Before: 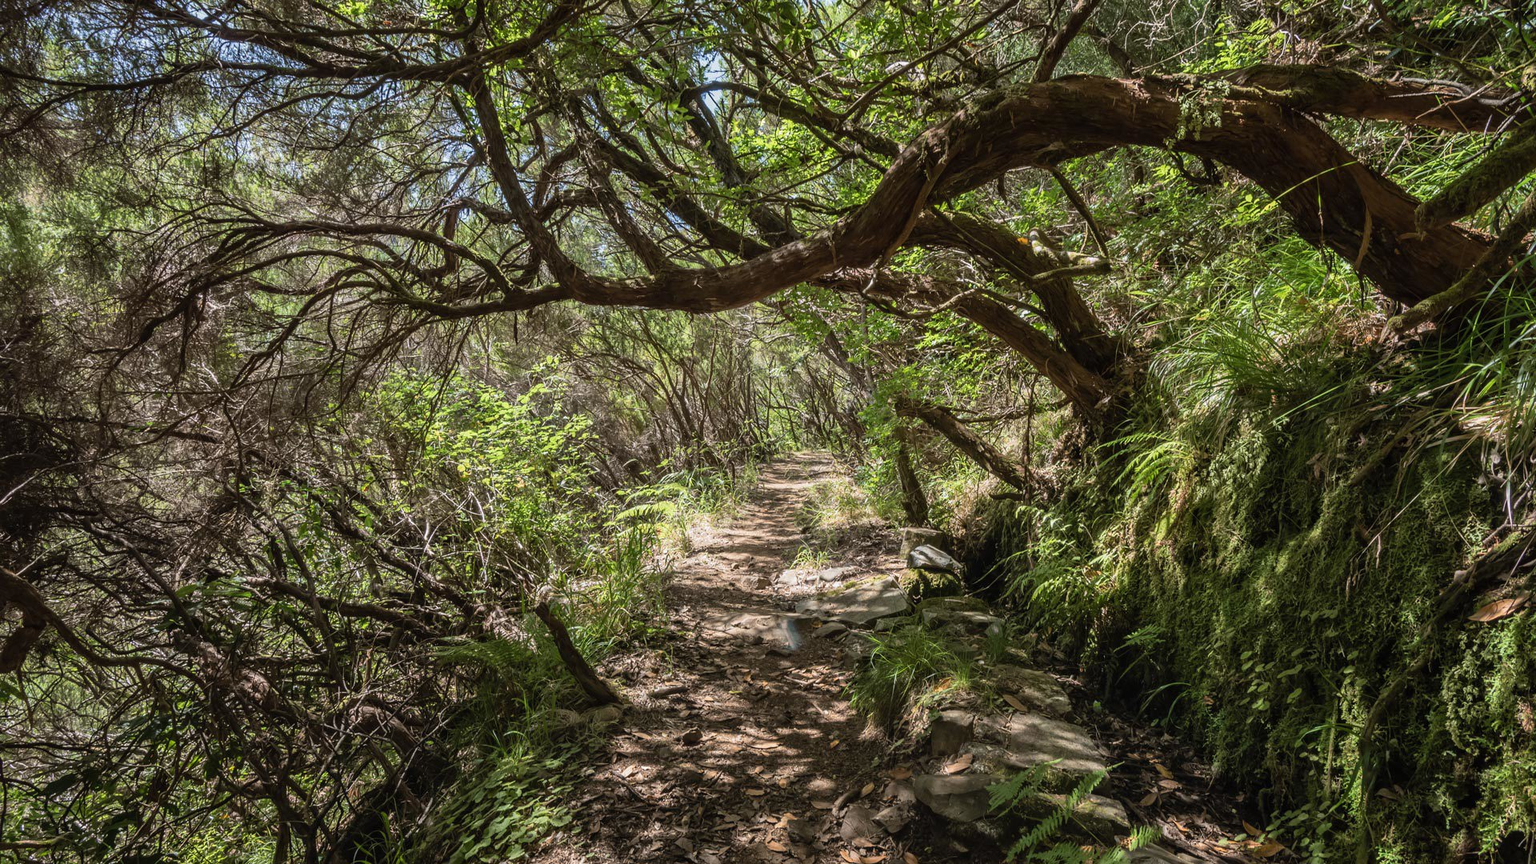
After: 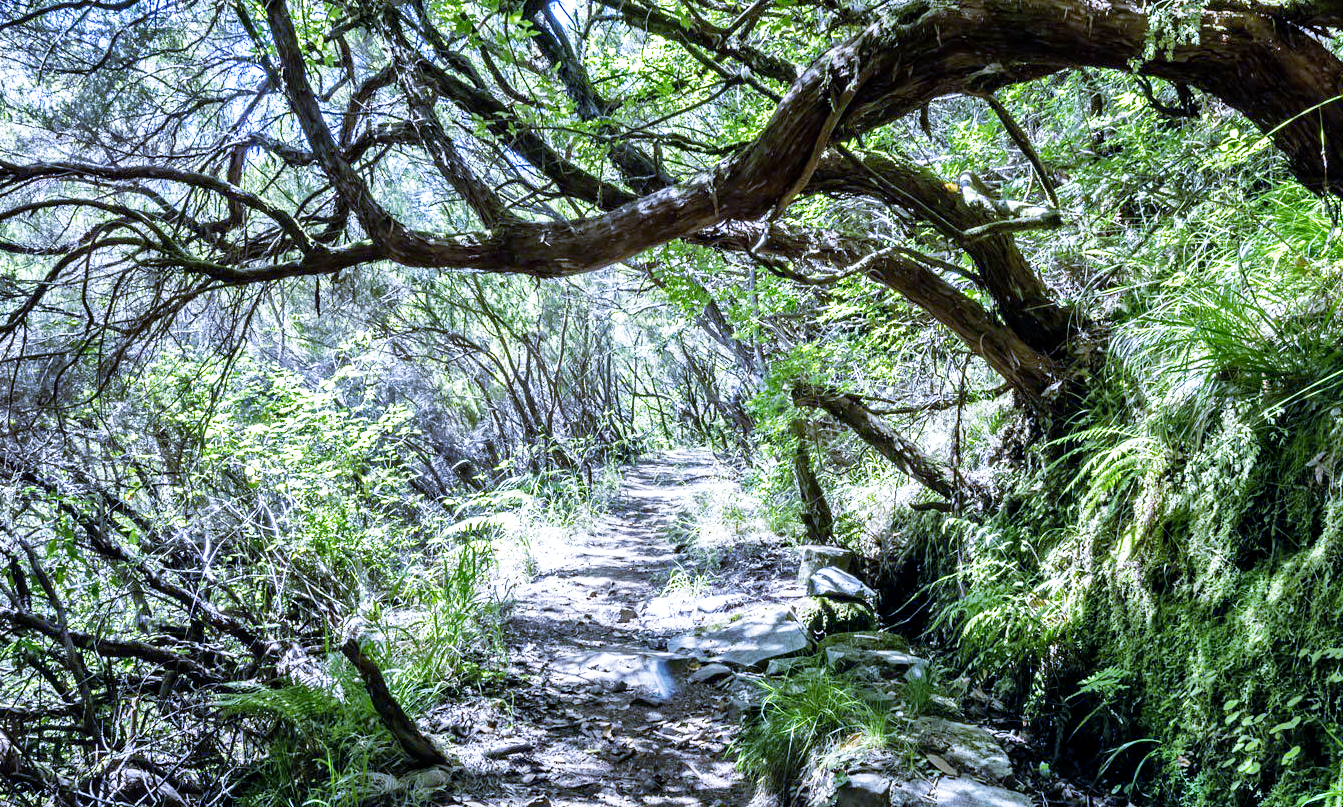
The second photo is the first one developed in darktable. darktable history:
exposure: black level correction 0.001, exposure 0.955 EV, compensate exposure bias true, compensate highlight preservation false
shadows and highlights: shadows 60, soften with gaussian
filmic rgb: middle gray luminance 12.74%, black relative exposure -10.13 EV, white relative exposure 3.47 EV, threshold 6 EV, target black luminance 0%, hardness 5.74, latitude 44.69%, contrast 1.221, highlights saturation mix 5%, shadows ↔ highlights balance 26.78%, add noise in highlights 0, preserve chrominance no, color science v3 (2019), use custom middle-gray values true, iterations of high-quality reconstruction 0, contrast in highlights soft, enable highlight reconstruction true
crop and rotate: left 17.046%, top 10.659%, right 12.989%, bottom 14.553%
white balance: red 0.766, blue 1.537
